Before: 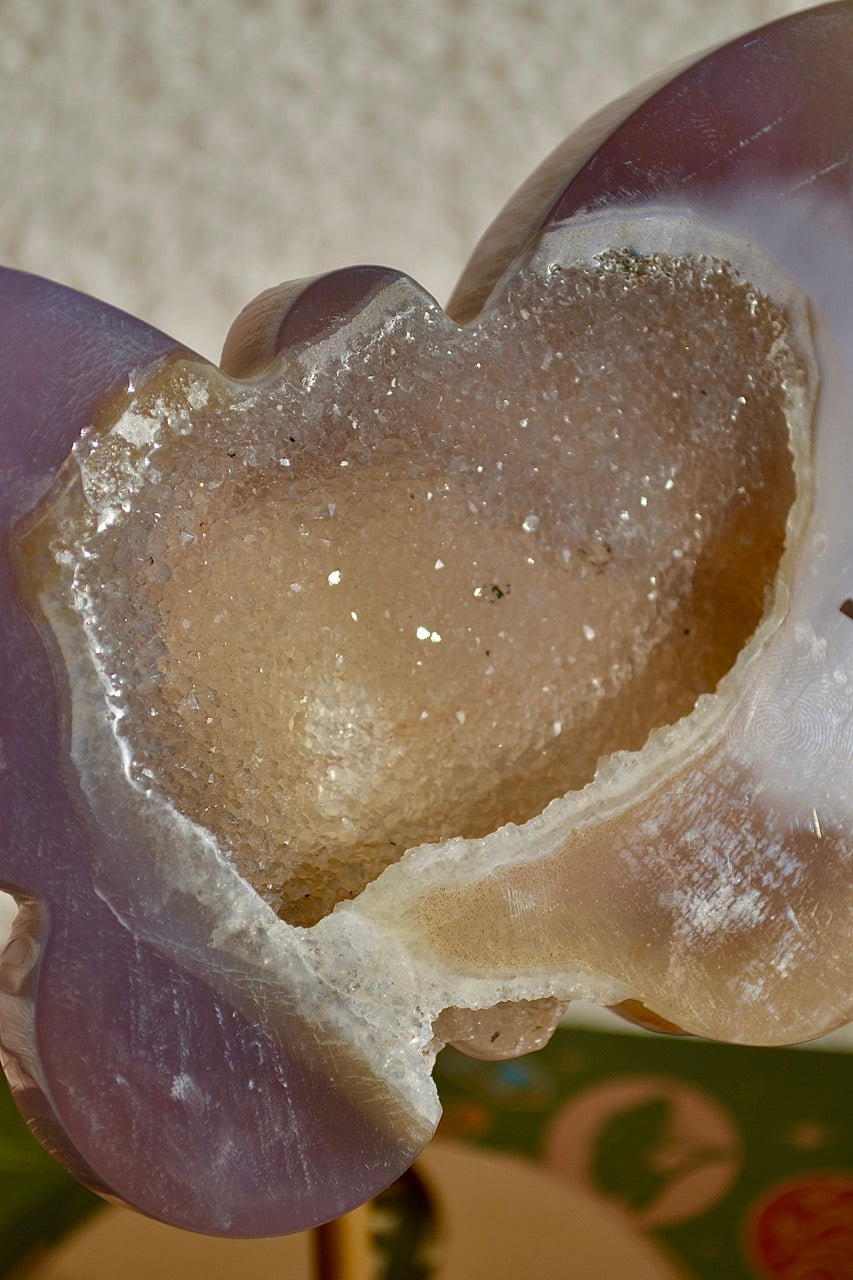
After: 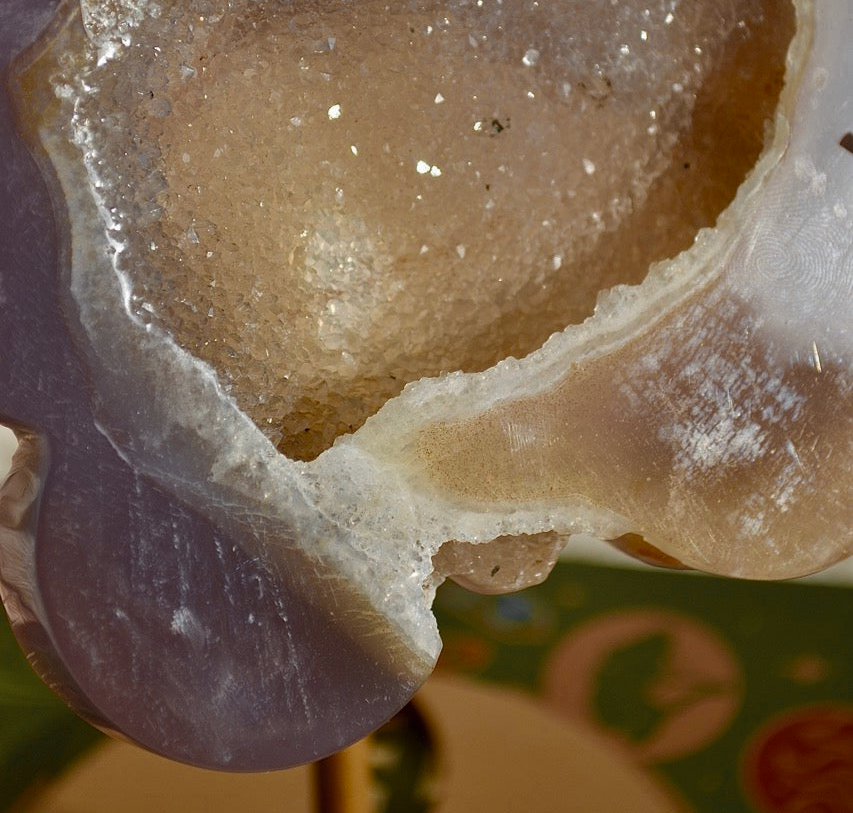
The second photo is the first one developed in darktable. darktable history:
crop and rotate: top 36.435%
color zones: curves: ch0 [(0.035, 0.242) (0.25, 0.5) (0.384, 0.214) (0.488, 0.255) (0.75, 0.5)]; ch1 [(0.063, 0.379) (0.25, 0.5) (0.354, 0.201) (0.489, 0.085) (0.729, 0.271)]; ch2 [(0.25, 0.5) (0.38, 0.517) (0.442, 0.51) (0.735, 0.456)]
